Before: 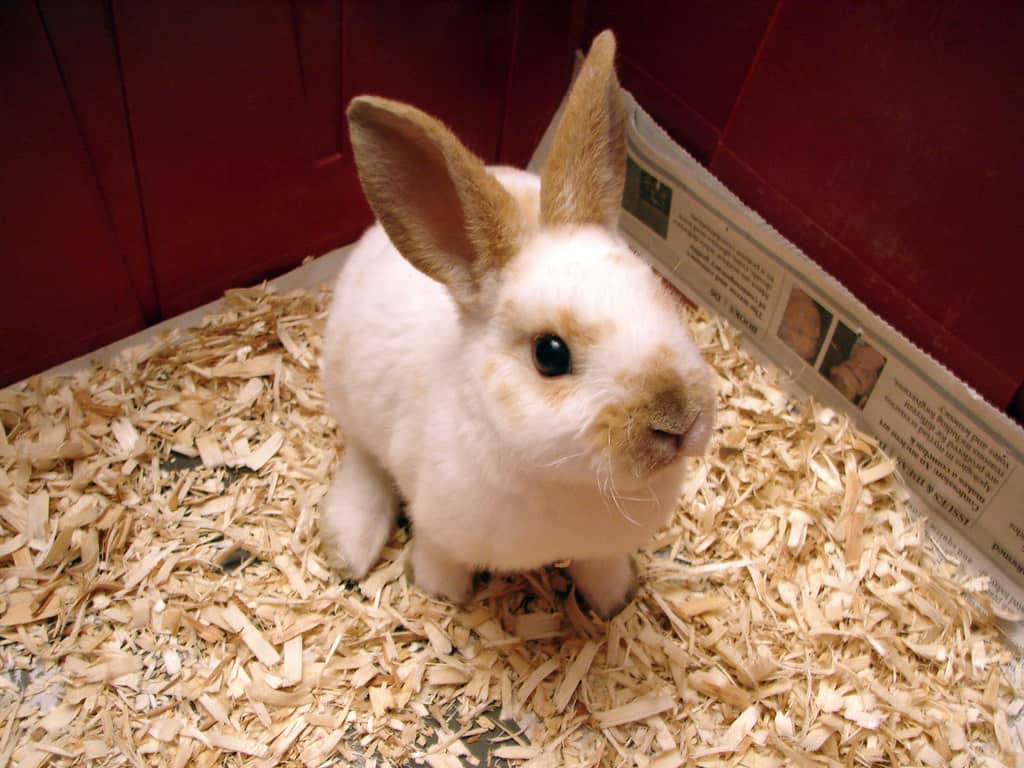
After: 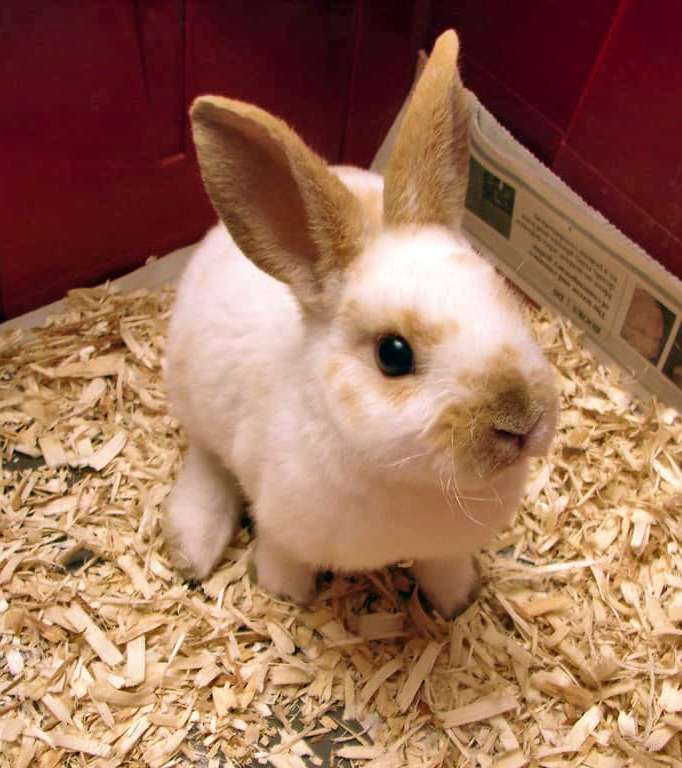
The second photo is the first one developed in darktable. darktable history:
crop: left 15.419%, right 17.914%
shadows and highlights: white point adjustment 0.05, highlights color adjustment 55.9%, soften with gaussian
velvia: on, module defaults
